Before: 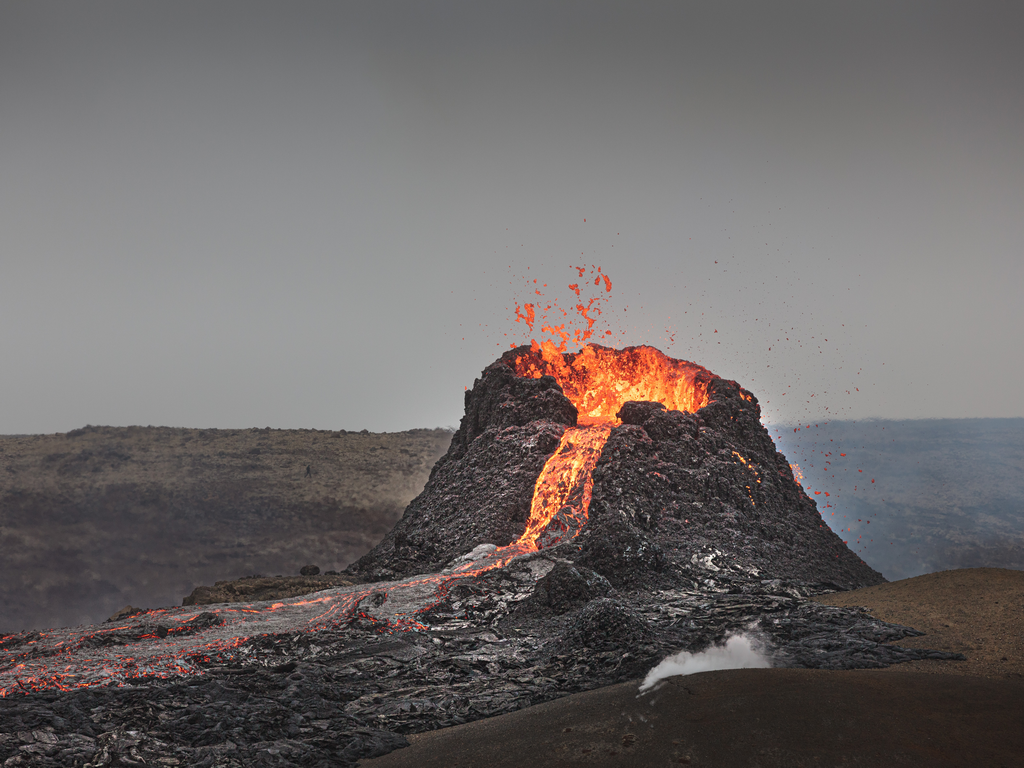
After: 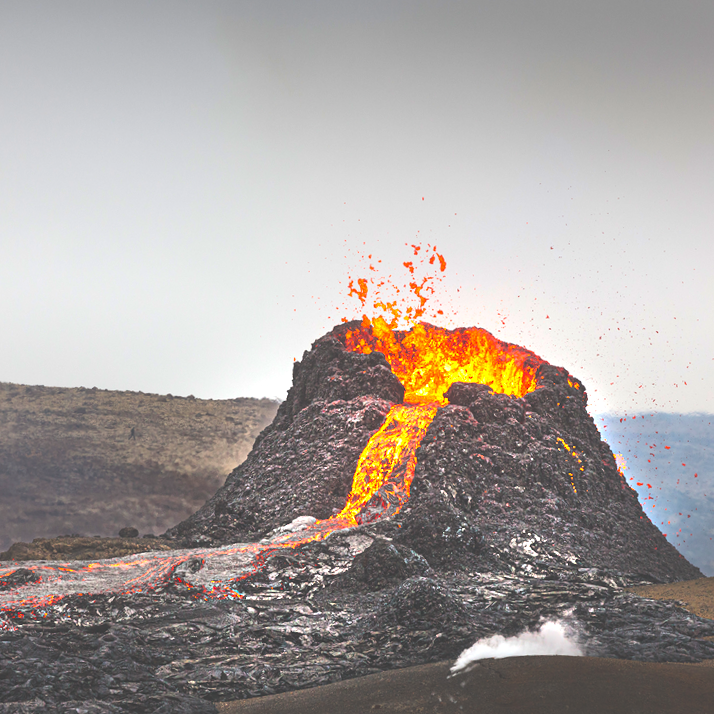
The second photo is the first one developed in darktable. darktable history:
exposure: black level correction -0.025, exposure -0.117 EV, compensate highlight preservation false
tone equalizer: on, module defaults
crop and rotate: angle -3.27°, left 14.277%, top 0.028%, right 10.766%, bottom 0.028%
color balance rgb: linear chroma grading › shadows -10%, linear chroma grading › global chroma 20%, perceptual saturation grading › global saturation 15%, perceptual brilliance grading › global brilliance 30%, perceptual brilliance grading › highlights 12%, perceptual brilliance grading › mid-tones 24%, global vibrance 20%
